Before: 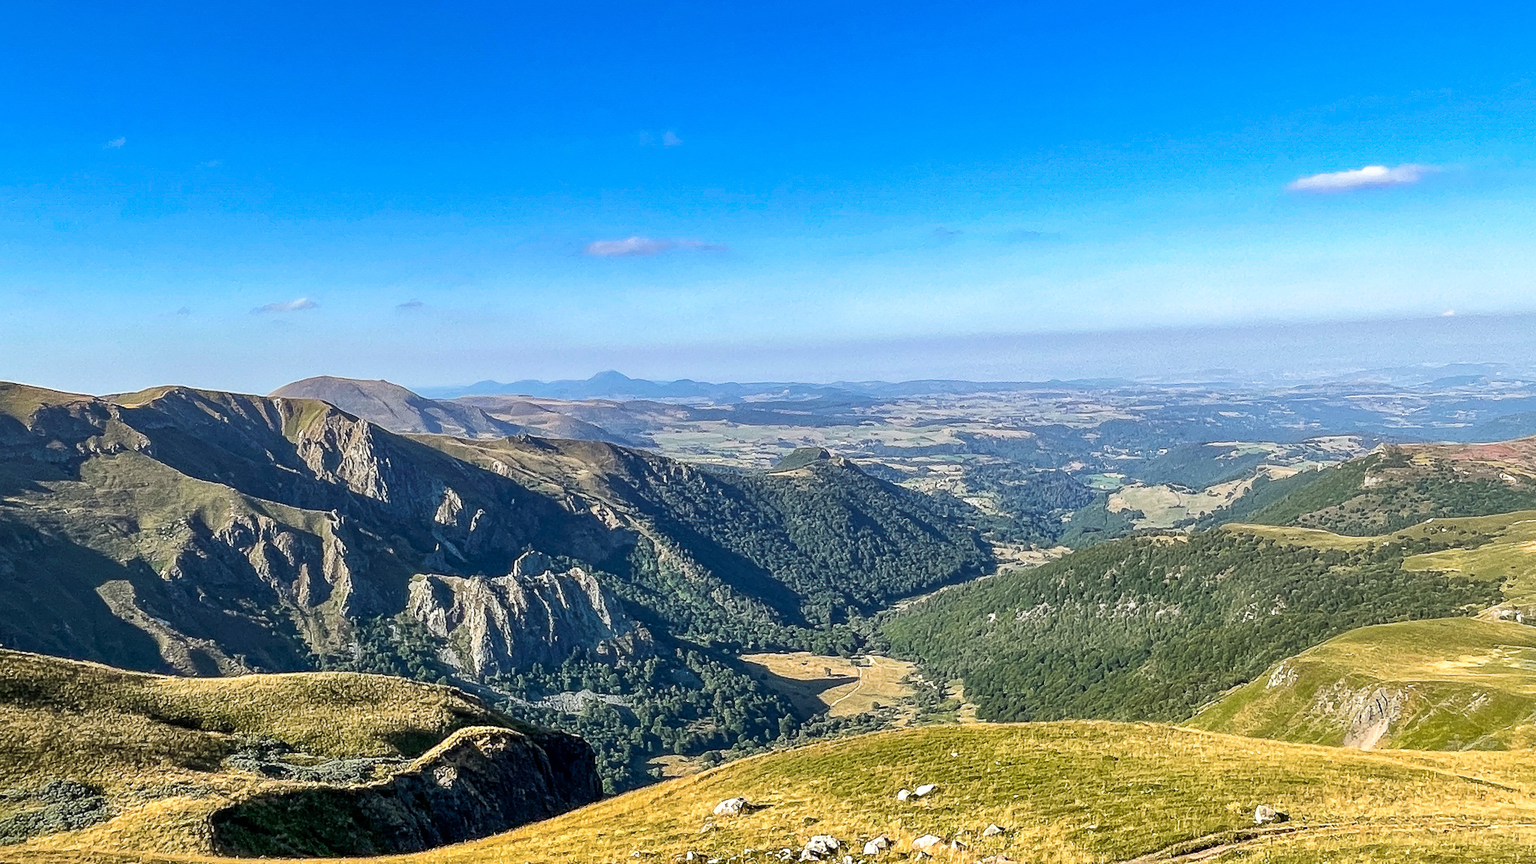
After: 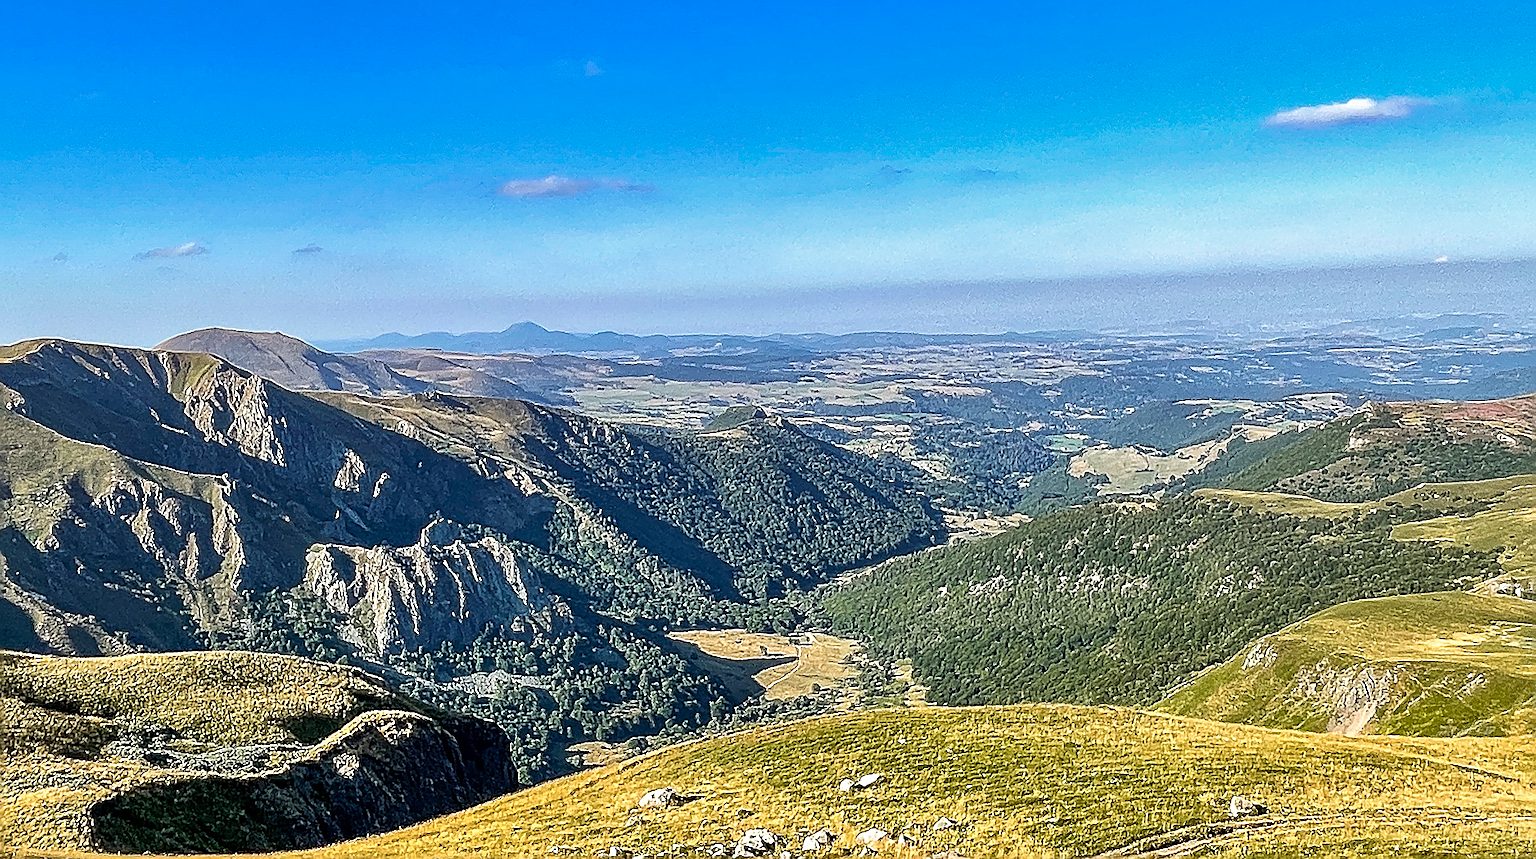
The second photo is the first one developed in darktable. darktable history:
crop and rotate: left 8.398%, top 8.824%
sharpen: radius 1.668, amount 1.281
shadows and highlights: low approximation 0.01, soften with gaussian
